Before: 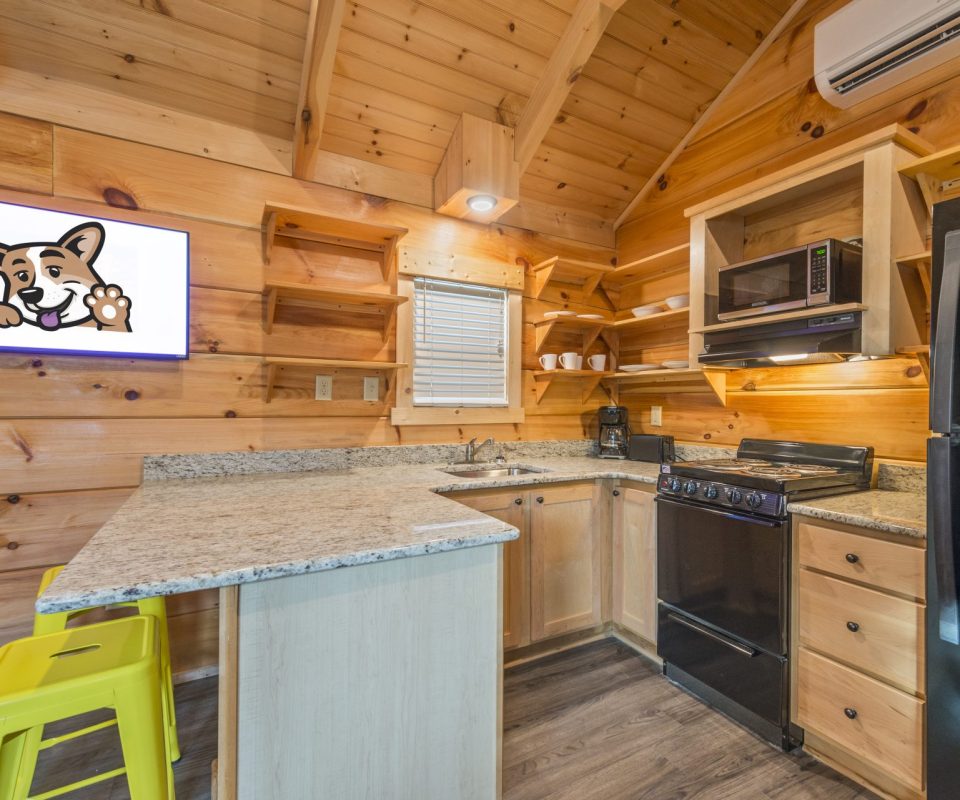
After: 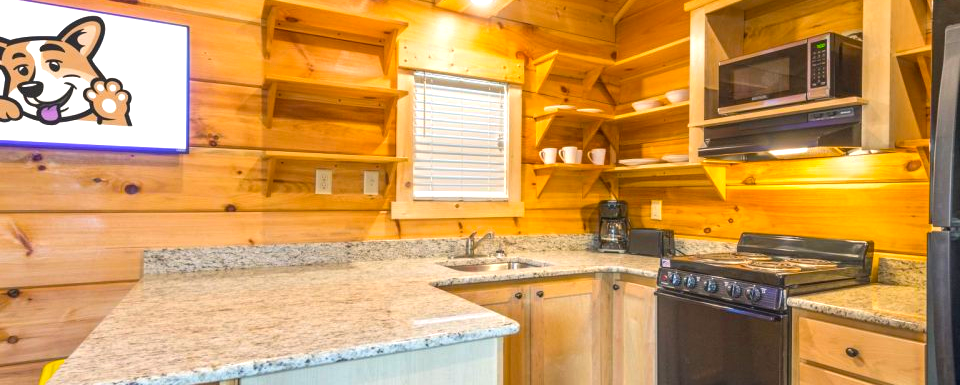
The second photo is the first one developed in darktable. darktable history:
crop and rotate: top 25.831%, bottom 25.958%
exposure: exposure 0.608 EV, compensate exposure bias true, compensate highlight preservation false
color balance rgb: highlights gain › chroma 1.061%, highlights gain › hue 60.17°, linear chroma grading › shadows -8.268%, linear chroma grading › global chroma 9.856%, perceptual saturation grading › global saturation 19.882%, global vibrance 14.166%
